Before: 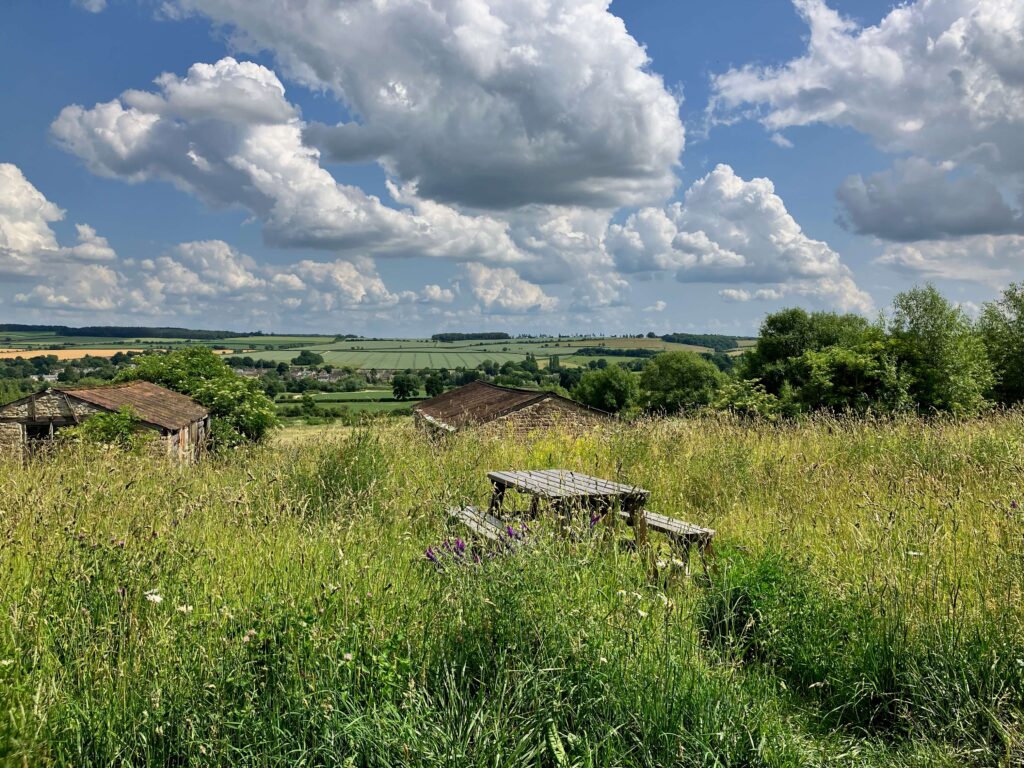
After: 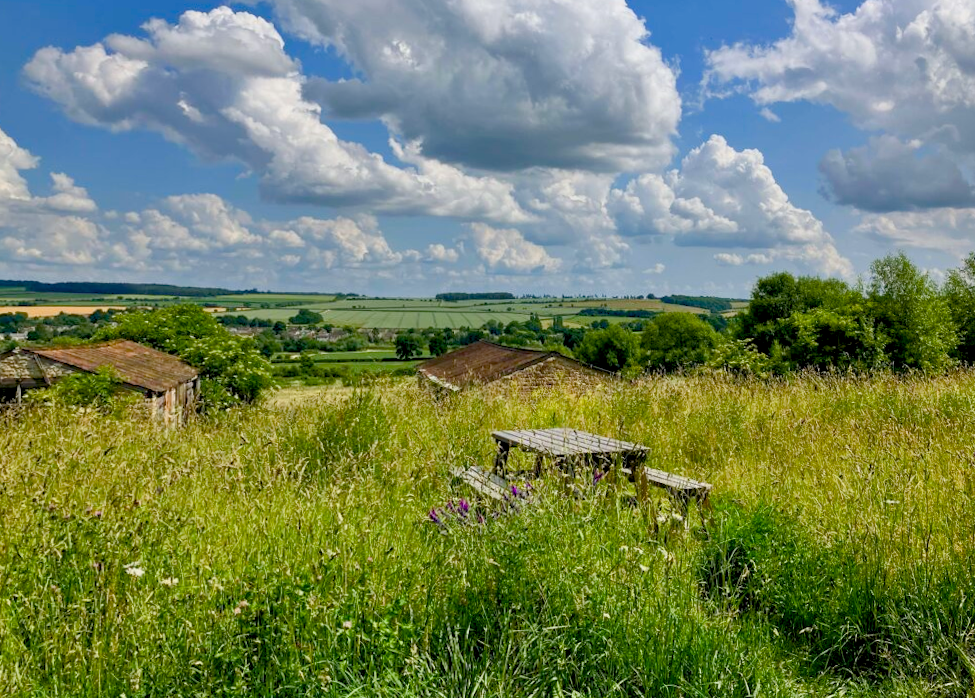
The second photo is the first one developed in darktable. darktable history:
exposure: exposure 0.081 EV, compensate highlight preservation false
color balance rgb: global offset › luminance -0.5%, perceptual saturation grading › highlights -17.77%, perceptual saturation grading › mid-tones 33.1%, perceptual saturation grading › shadows 50.52%, perceptual brilliance grading › highlights 10.8%, perceptual brilliance grading › shadows -10.8%, global vibrance 24.22%, contrast -25%
rotate and perspective: rotation -0.013°, lens shift (vertical) -0.027, lens shift (horizontal) 0.178, crop left 0.016, crop right 0.989, crop top 0.082, crop bottom 0.918
crop and rotate: left 3.238%
